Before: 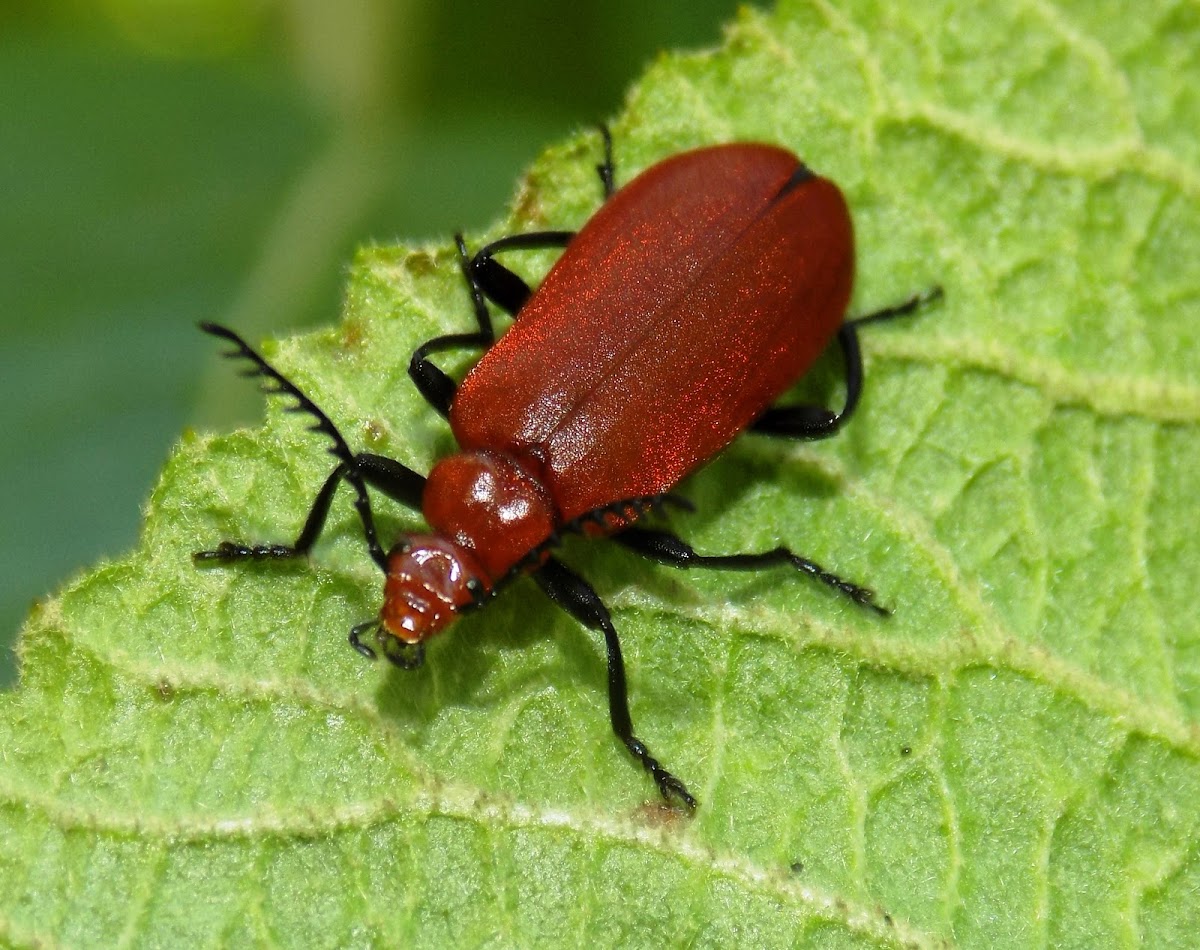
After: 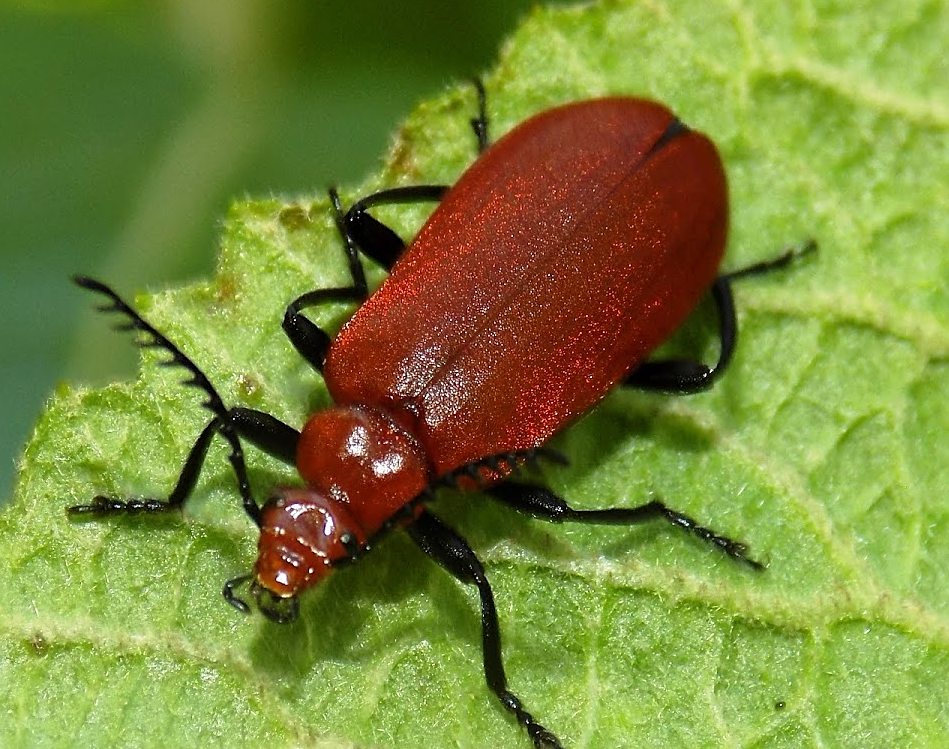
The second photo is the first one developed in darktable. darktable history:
sharpen: on, module defaults
crop and rotate: left 10.581%, top 4.993%, right 10.305%, bottom 16.087%
